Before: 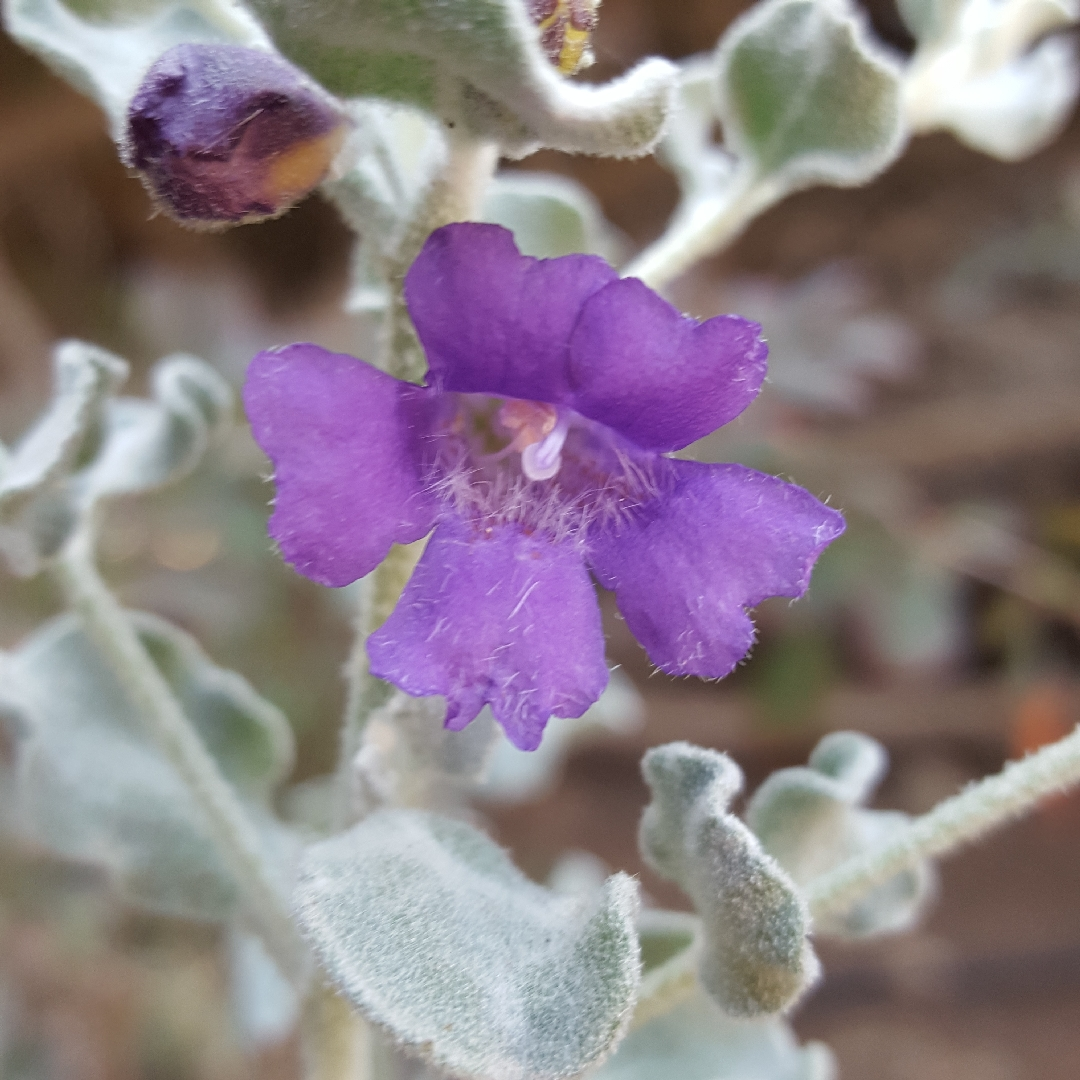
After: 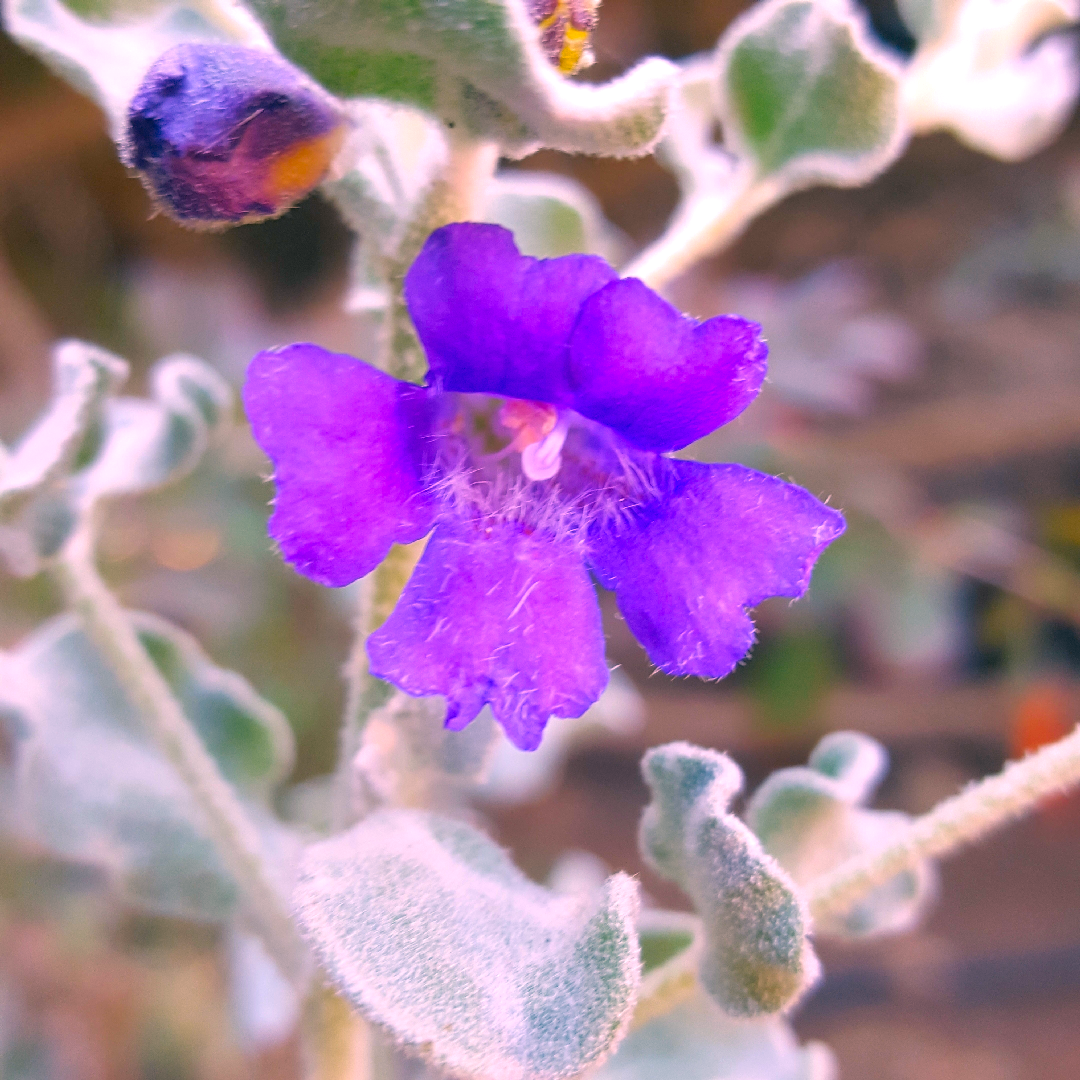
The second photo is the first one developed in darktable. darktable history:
color balance rgb: perceptual saturation grading › global saturation 29.918%
color correction: highlights a* 17.3, highlights b* 0.217, shadows a* -14.71, shadows b* -14.37, saturation 1.51
exposure: exposure 0.291 EV, compensate exposure bias true, compensate highlight preservation false
